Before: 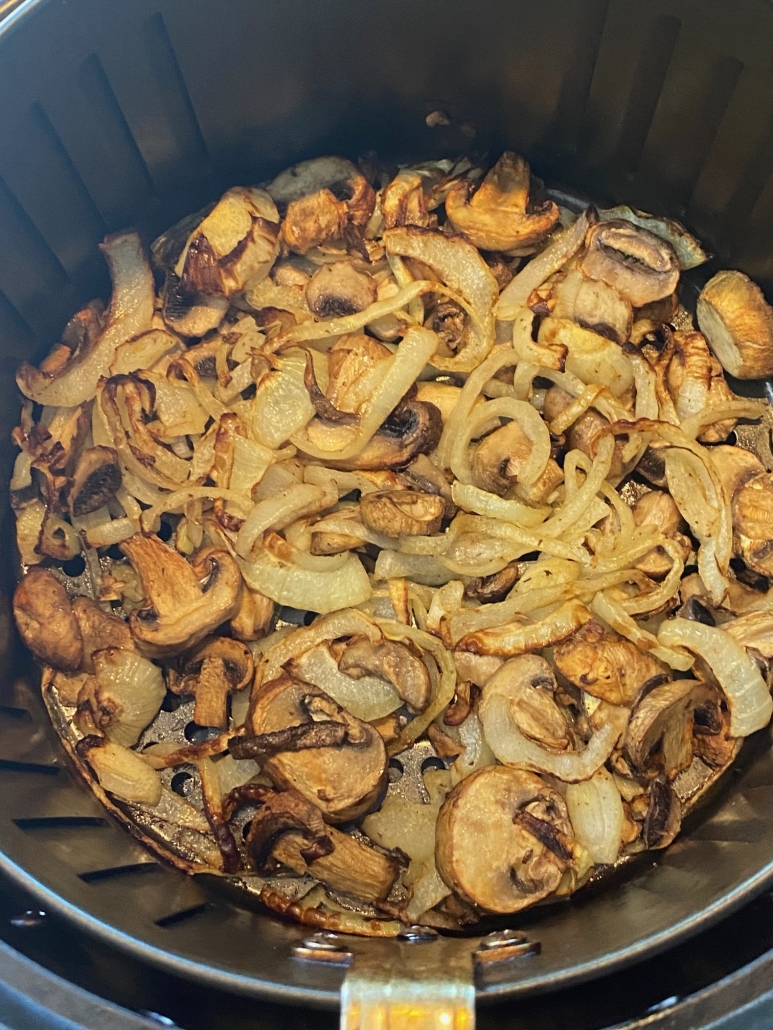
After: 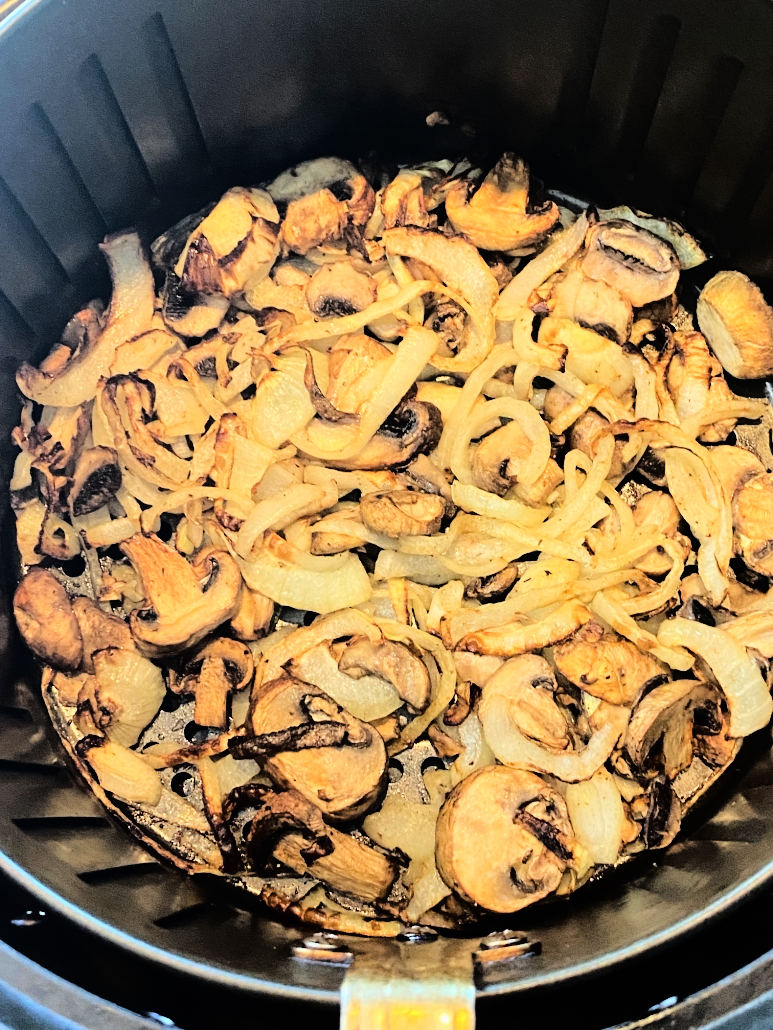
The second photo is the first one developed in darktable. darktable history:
base curve: curves: ch0 [(0, 0) (0.036, 0.01) (0.123, 0.254) (0.258, 0.504) (0.507, 0.748) (1, 1)]
